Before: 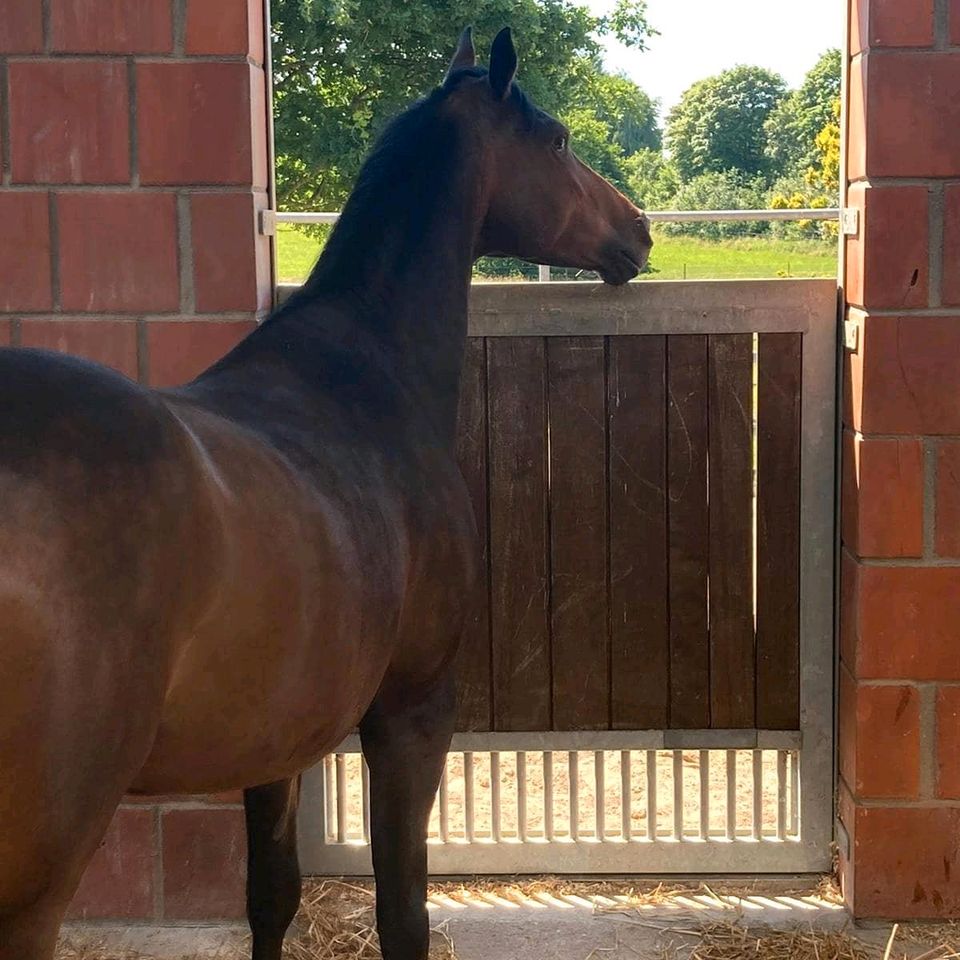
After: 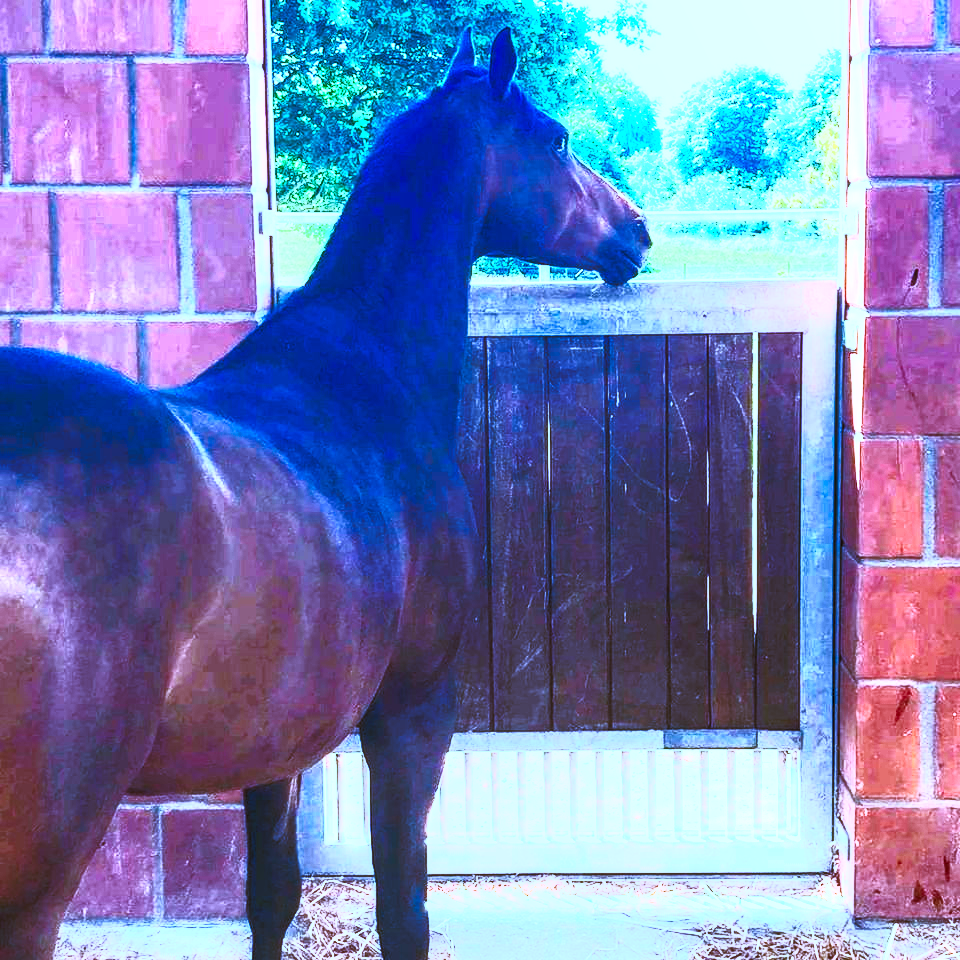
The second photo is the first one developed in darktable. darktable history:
color correction: highlights b* 0.035, saturation 0.793
exposure: compensate highlight preservation false
contrast brightness saturation: contrast 0.981, brightness 0.983, saturation 0.986
base curve: curves: ch0 [(0, 0) (0.028, 0.03) (0.121, 0.232) (0.46, 0.748) (0.859, 0.968) (1, 1)], preserve colors none
color calibration: illuminant custom, x 0.459, y 0.429, temperature 2616.75 K
local contrast: on, module defaults
